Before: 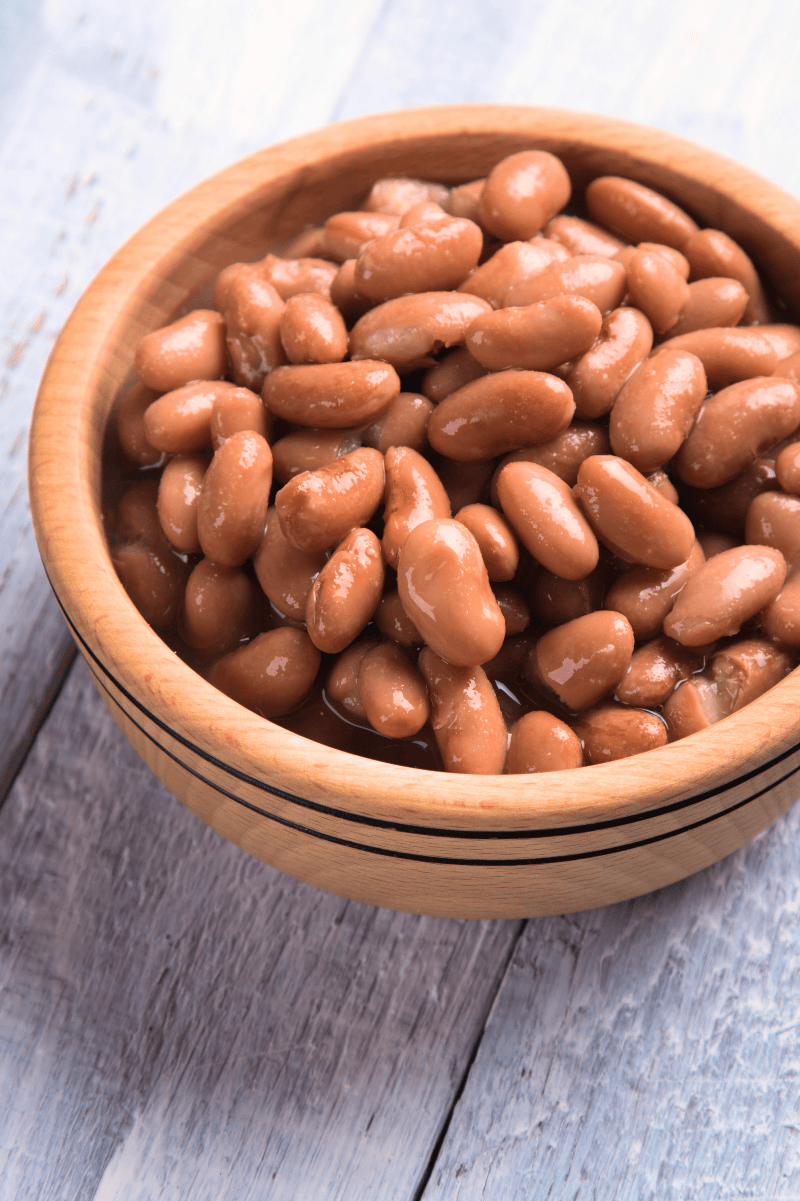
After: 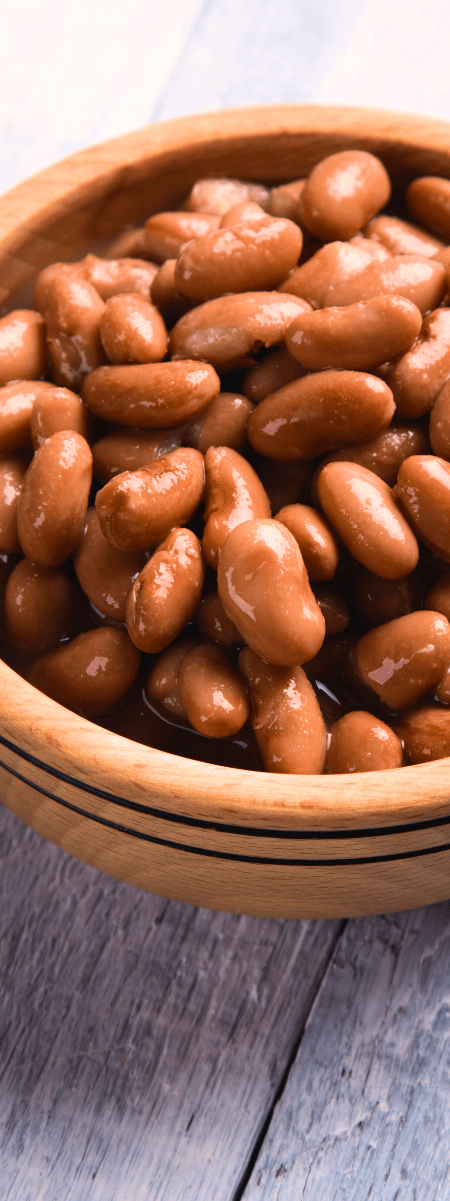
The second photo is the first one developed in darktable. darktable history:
color balance rgb: shadows lift › chroma 1%, shadows lift › hue 217.2°, power › hue 310.8°, highlights gain › chroma 1%, highlights gain › hue 54°, global offset › luminance 0.5%, global offset › hue 171.6°, perceptual saturation grading › global saturation 14.09%, perceptual saturation grading › highlights -25%, perceptual saturation grading › shadows 30%, perceptual brilliance grading › highlights 13.42%, perceptual brilliance grading › mid-tones 8.05%, perceptual brilliance grading › shadows -17.45%, global vibrance 25%
rgb curve: curves: ch0 [(0, 0) (0.078, 0.051) (0.929, 0.956) (1, 1)], compensate middle gray true
exposure: exposure -0.492 EV, compensate highlight preservation false
crop and rotate: left 22.516%, right 21.234%
